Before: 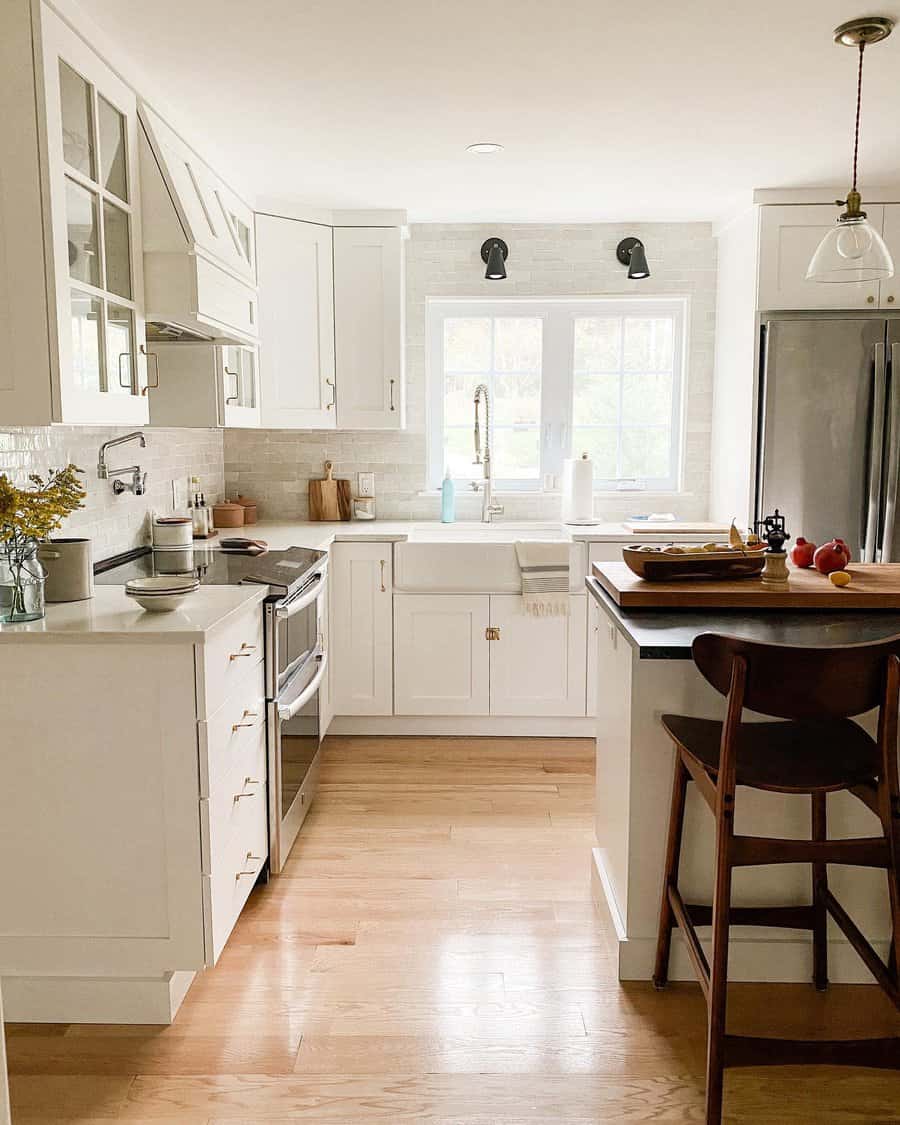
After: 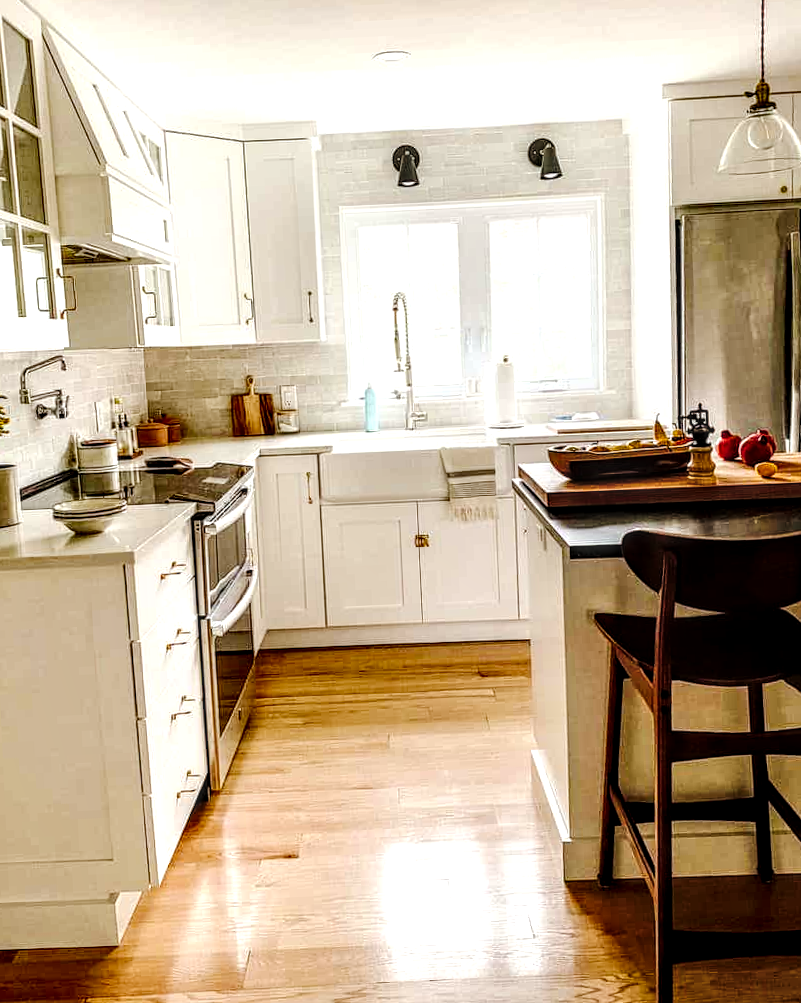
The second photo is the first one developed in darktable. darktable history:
local contrast: highlights 3%, shadows 6%, detail 182%
tone equalizer: edges refinement/feathering 500, mask exposure compensation -1.57 EV, preserve details no
color balance rgb: power › chroma 0.672%, power › hue 60°, highlights gain › luminance 17.602%, perceptual saturation grading › global saturation 19.453%, global vibrance 14.769%
tone curve: curves: ch0 [(0, 0) (0.003, 0.007) (0.011, 0.009) (0.025, 0.014) (0.044, 0.022) (0.069, 0.029) (0.1, 0.037) (0.136, 0.052) (0.177, 0.083) (0.224, 0.121) (0.277, 0.177) (0.335, 0.258) (0.399, 0.351) (0.468, 0.454) (0.543, 0.557) (0.623, 0.654) (0.709, 0.744) (0.801, 0.825) (0.898, 0.909) (1, 1)], preserve colors none
crop and rotate: angle 2.65°, left 5.915%, top 5.715%
